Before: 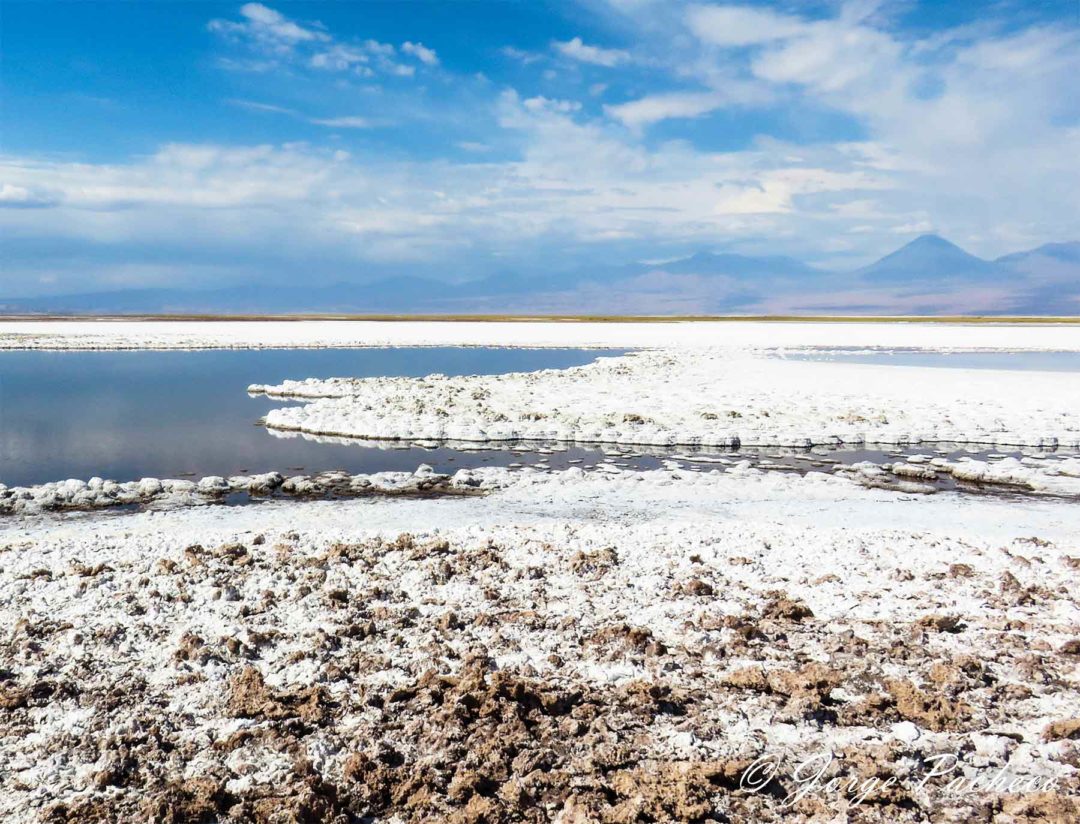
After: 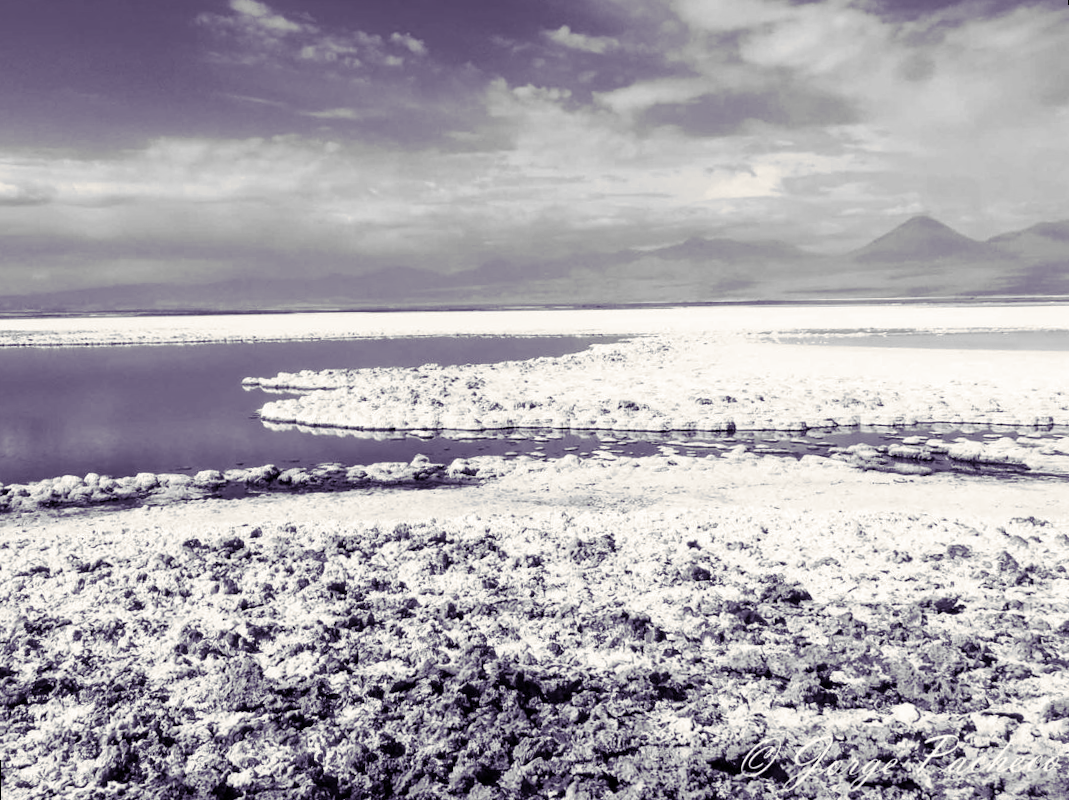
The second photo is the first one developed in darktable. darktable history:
exposure: black level correction 0.002, compensate highlight preservation false
rotate and perspective: rotation -1°, crop left 0.011, crop right 0.989, crop top 0.025, crop bottom 0.975
monochrome: a 0, b 0, size 0.5, highlights 0.57
split-toning: shadows › hue 255.6°, shadows › saturation 0.66, highlights › hue 43.2°, highlights › saturation 0.68, balance -50.1
